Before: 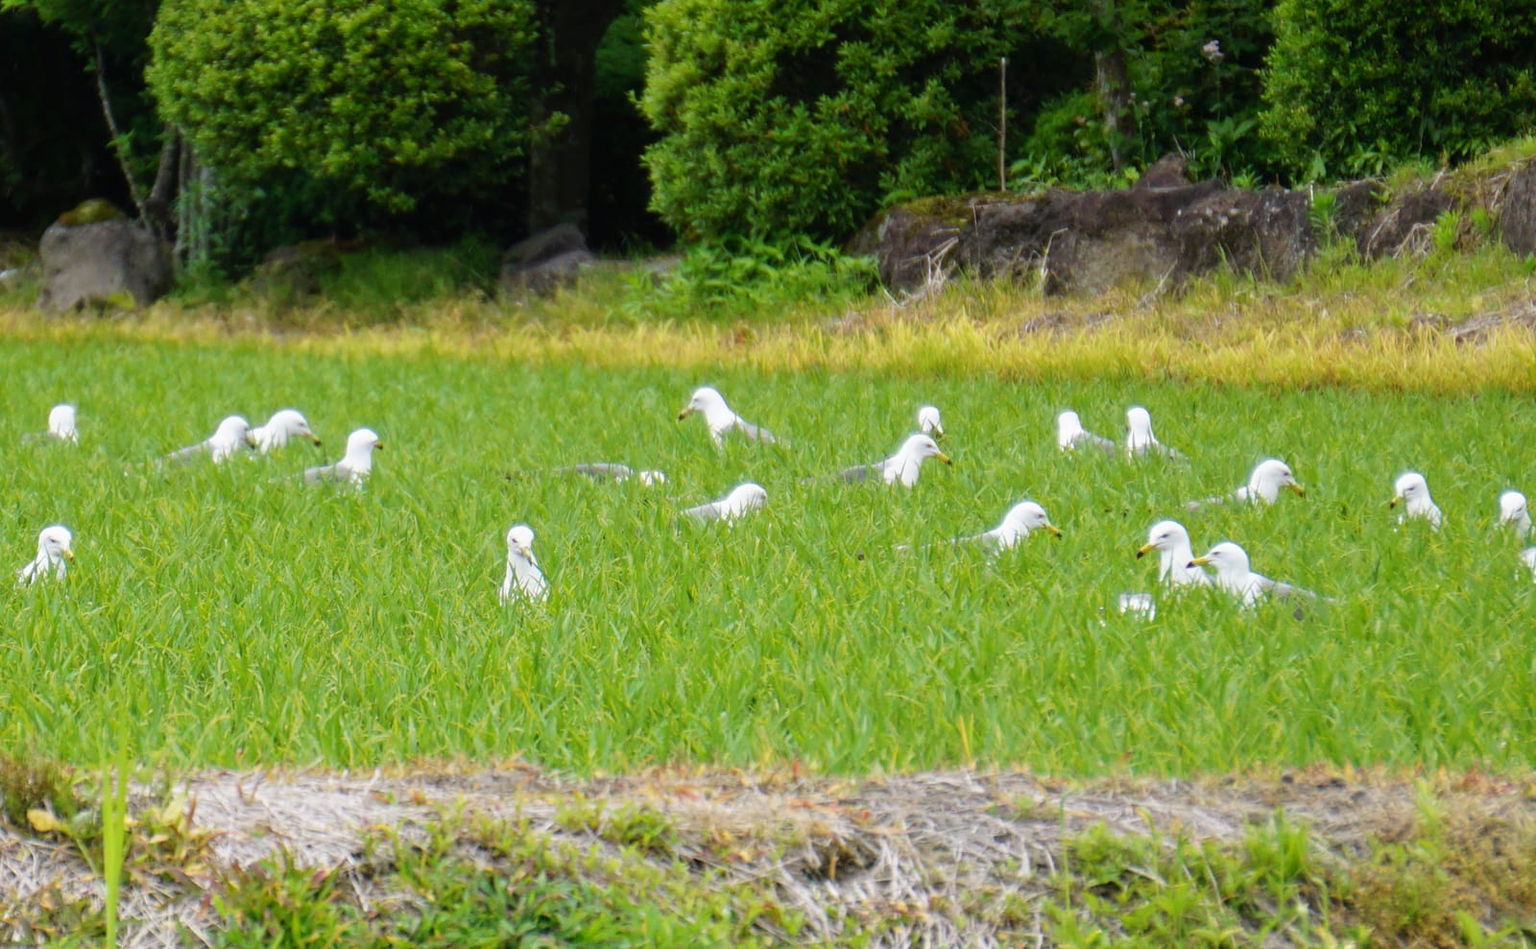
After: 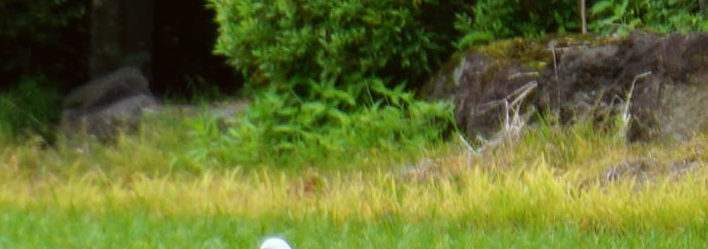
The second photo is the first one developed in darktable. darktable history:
color correction: highlights a* -2.82, highlights b* -1.96, shadows a* 2, shadows b* 3.02
crop: left 28.857%, top 16.855%, right 26.868%, bottom 57.914%
shadows and highlights: radius 265.4, soften with gaussian
